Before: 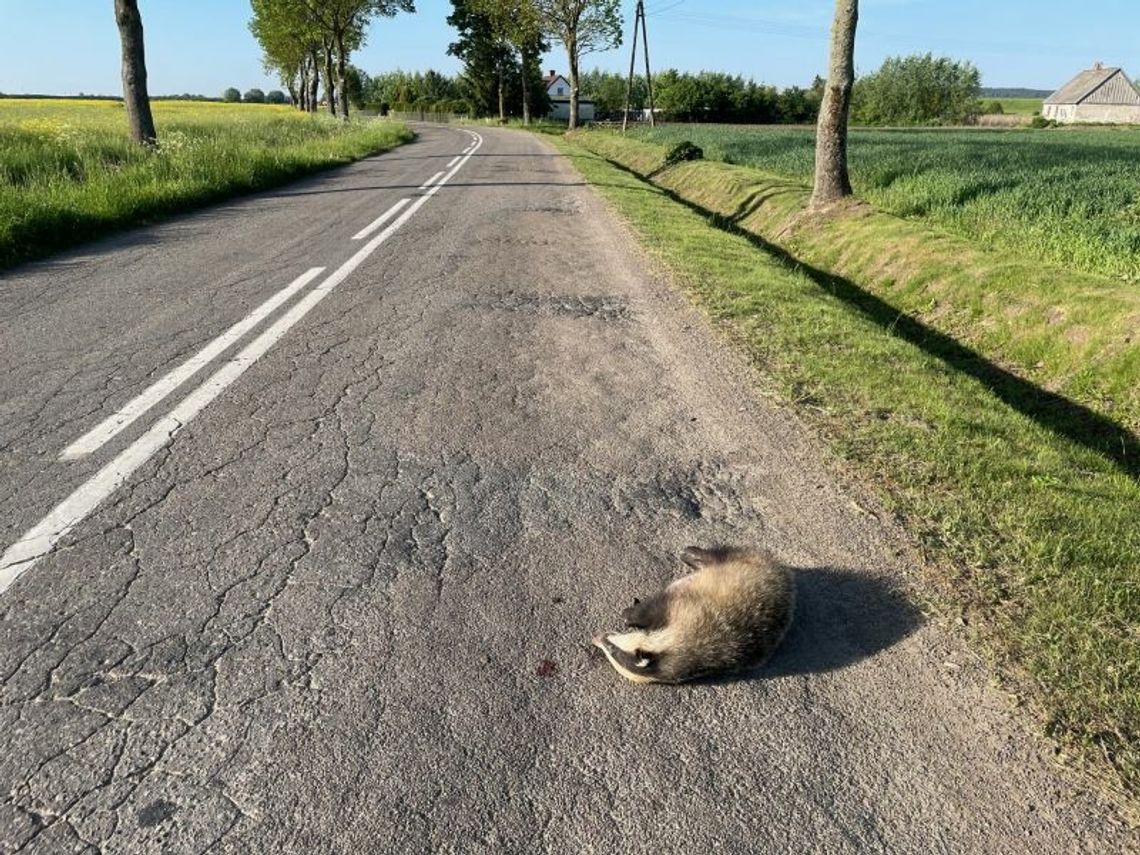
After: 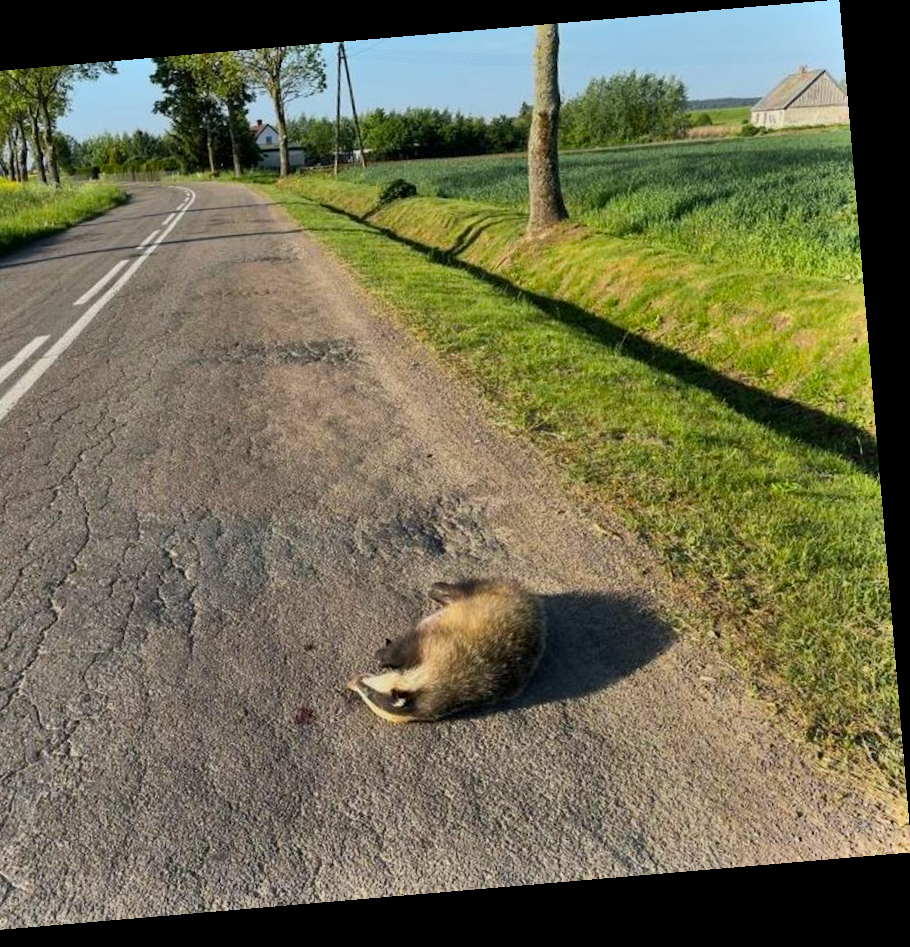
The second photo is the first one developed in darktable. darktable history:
rotate and perspective: rotation -4.86°, automatic cropping off
shadows and highlights: shadows 80.73, white point adjustment -9.07, highlights -61.46, soften with gaussian
color zones: curves: ch0 [(0.224, 0.526) (0.75, 0.5)]; ch1 [(0.055, 0.526) (0.224, 0.761) (0.377, 0.526) (0.75, 0.5)]
crop and rotate: left 24.6%
